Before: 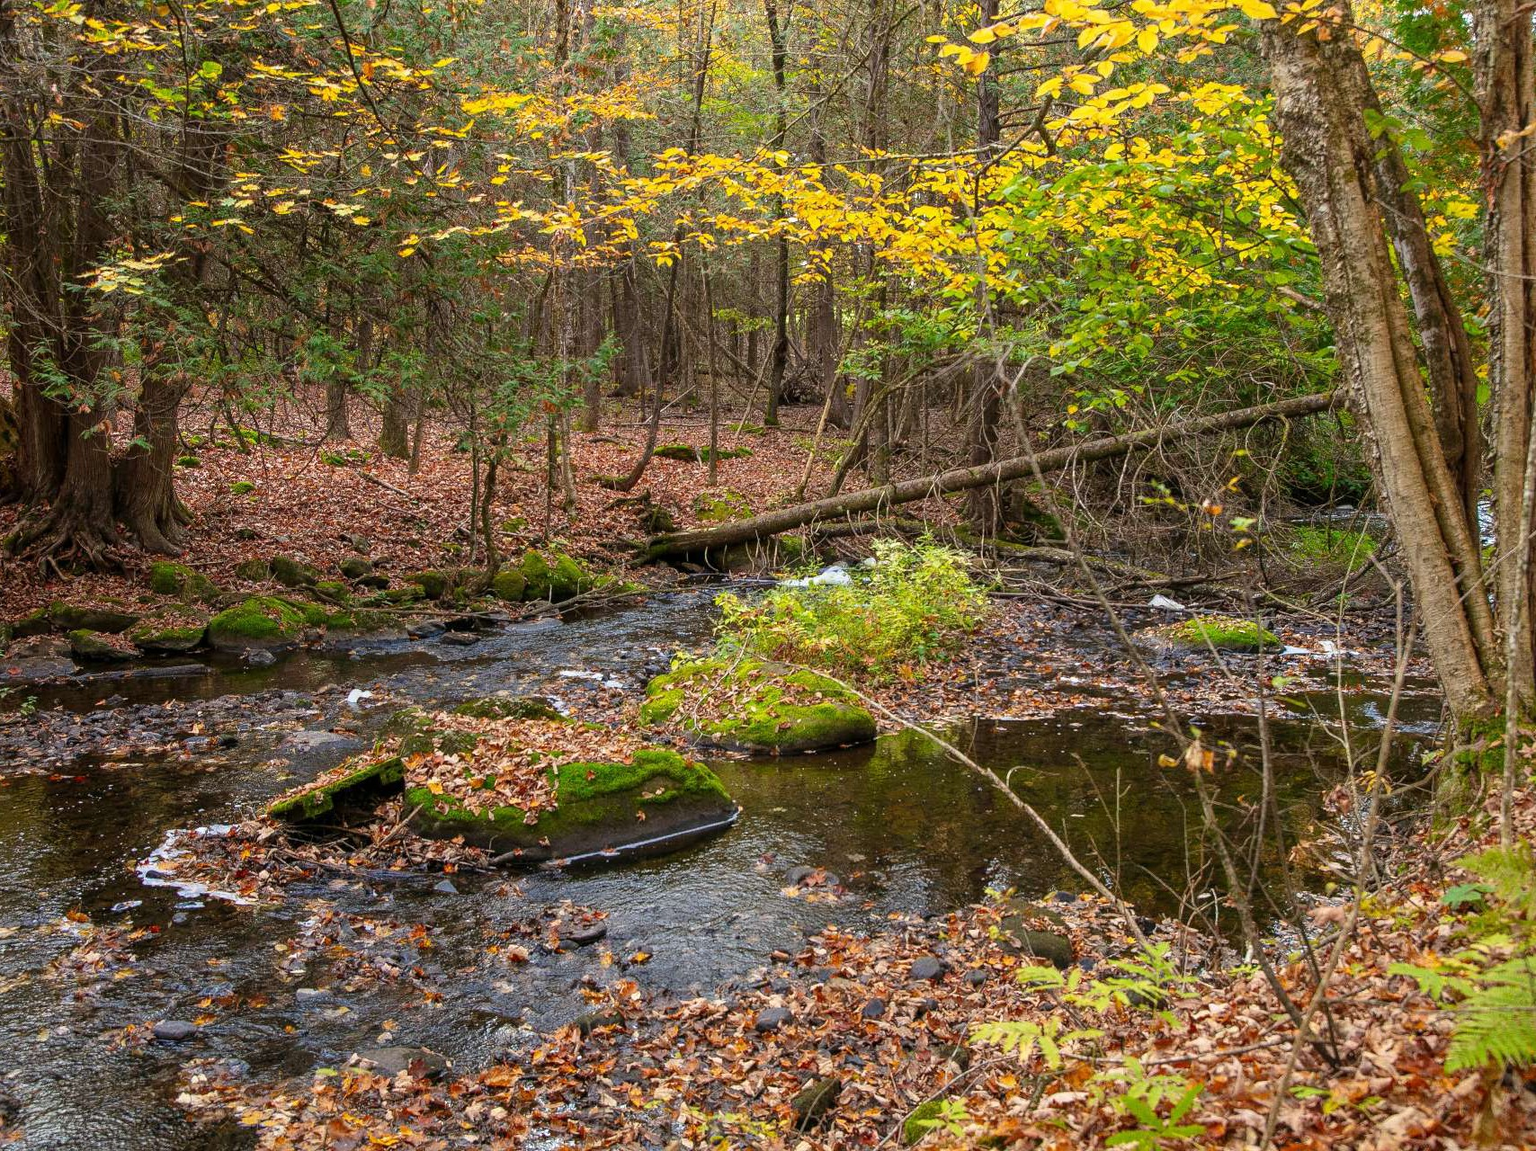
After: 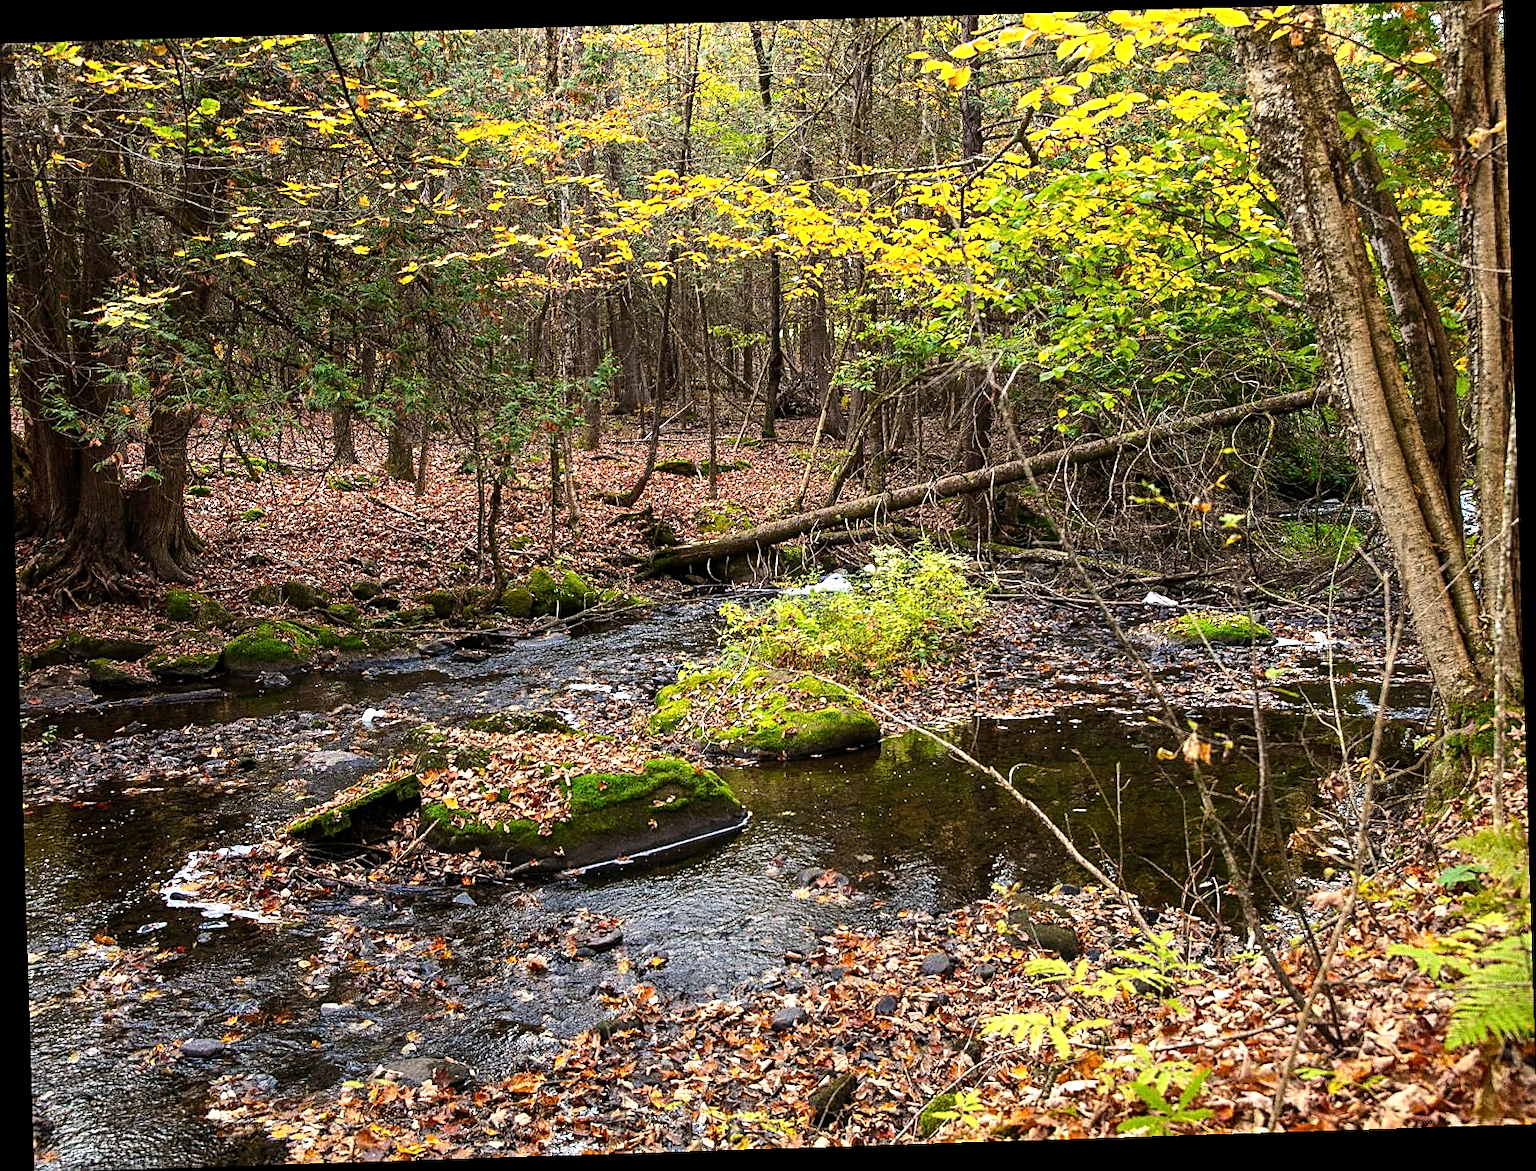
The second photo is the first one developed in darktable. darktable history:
tone equalizer: -8 EV -0.75 EV, -7 EV -0.7 EV, -6 EV -0.6 EV, -5 EV -0.4 EV, -3 EV 0.4 EV, -2 EV 0.6 EV, -1 EV 0.7 EV, +0 EV 0.75 EV, edges refinement/feathering 500, mask exposure compensation -1.57 EV, preserve details no
sharpen: on, module defaults
rotate and perspective: rotation -1.77°, lens shift (horizontal) 0.004, automatic cropping off
